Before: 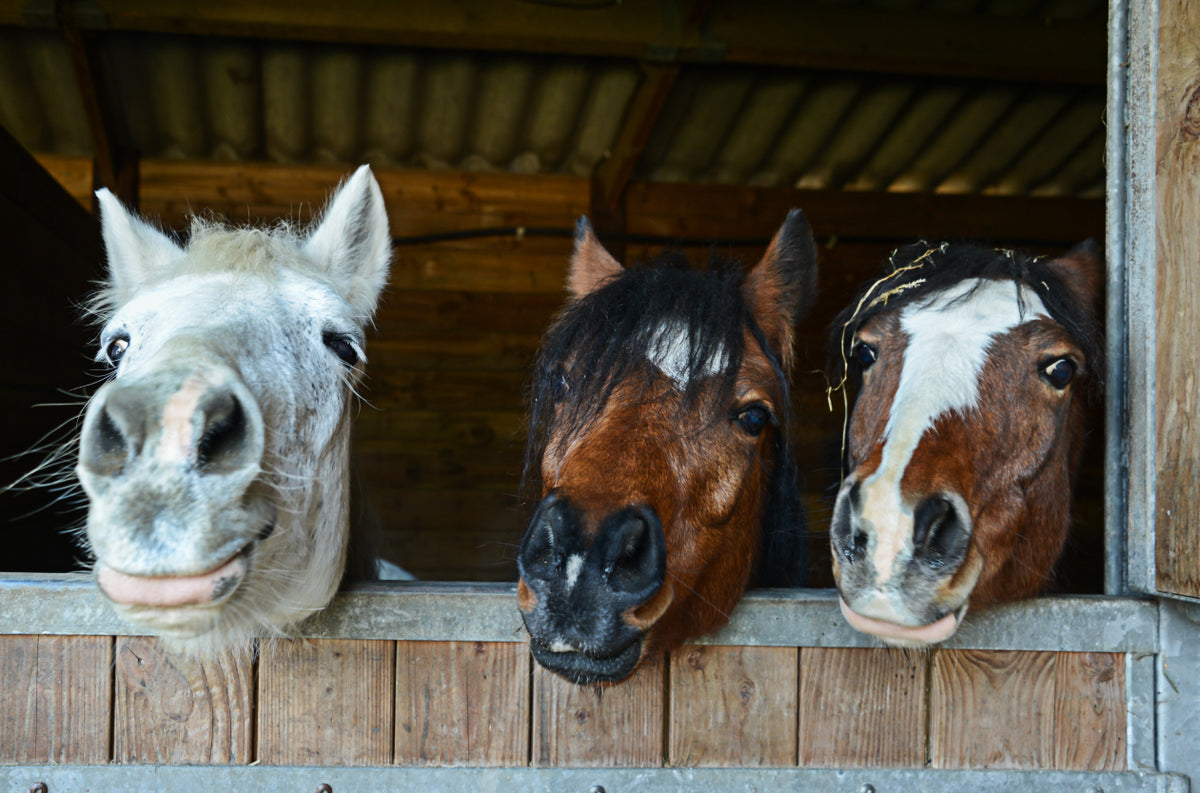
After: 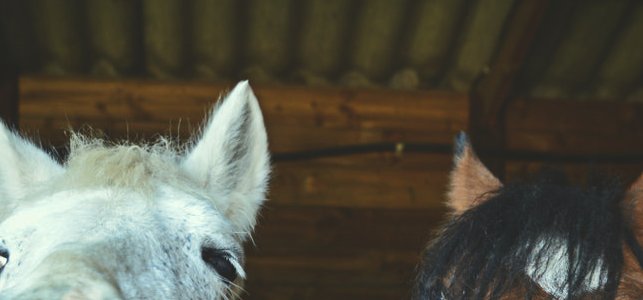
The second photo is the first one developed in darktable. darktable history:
crop: left 10.121%, top 10.631%, right 36.218%, bottom 51.526%
exposure: black level correction -0.015, compensate highlight preservation false
color correction: highlights a* -4.28, highlights b* 6.53
